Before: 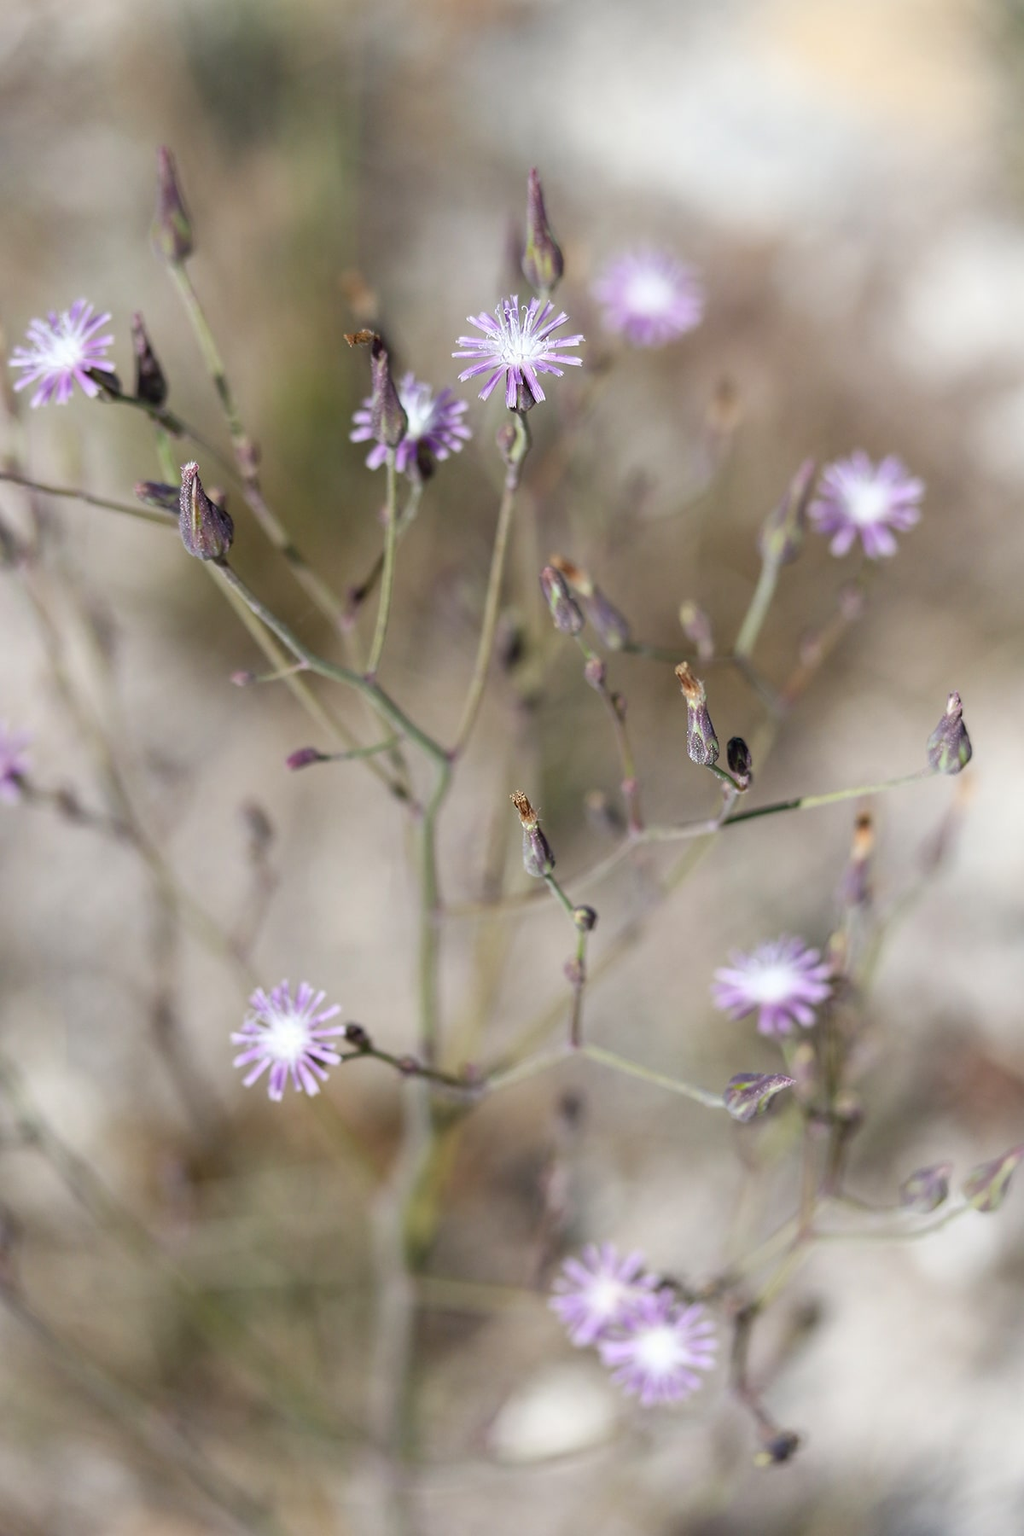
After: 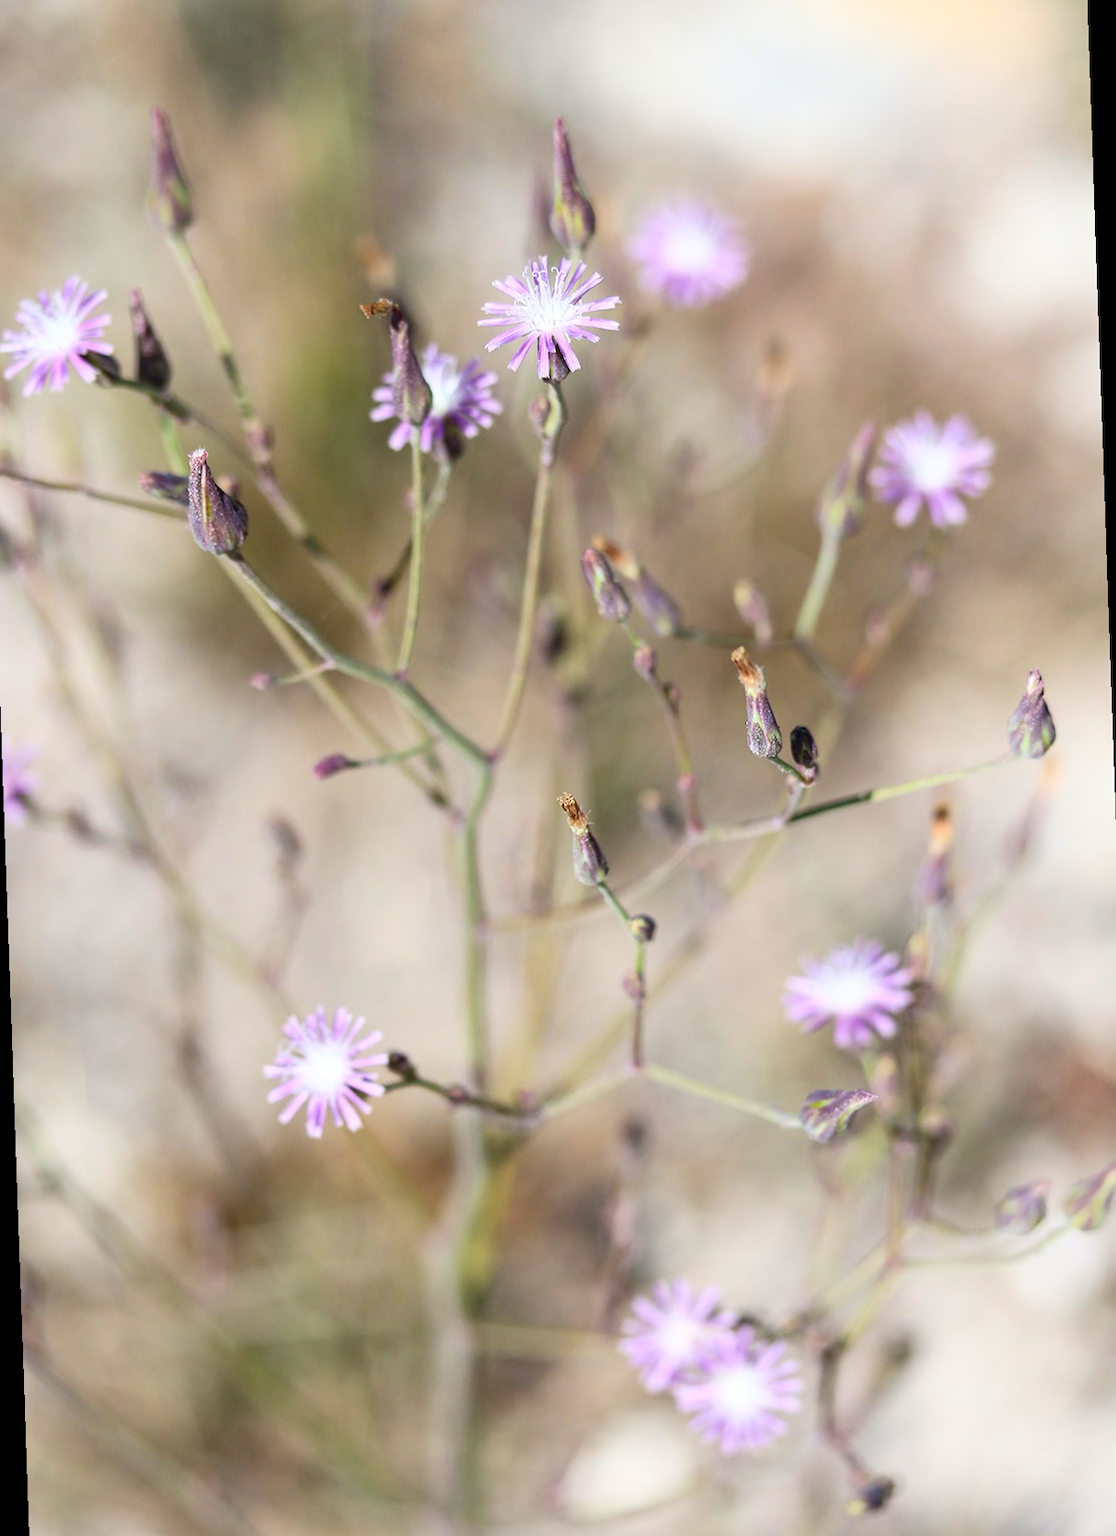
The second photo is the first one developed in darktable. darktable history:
rotate and perspective: rotation -2°, crop left 0.022, crop right 0.978, crop top 0.049, crop bottom 0.951
contrast brightness saturation: contrast 0.2, brightness 0.16, saturation 0.22
velvia: strength 9.25%
